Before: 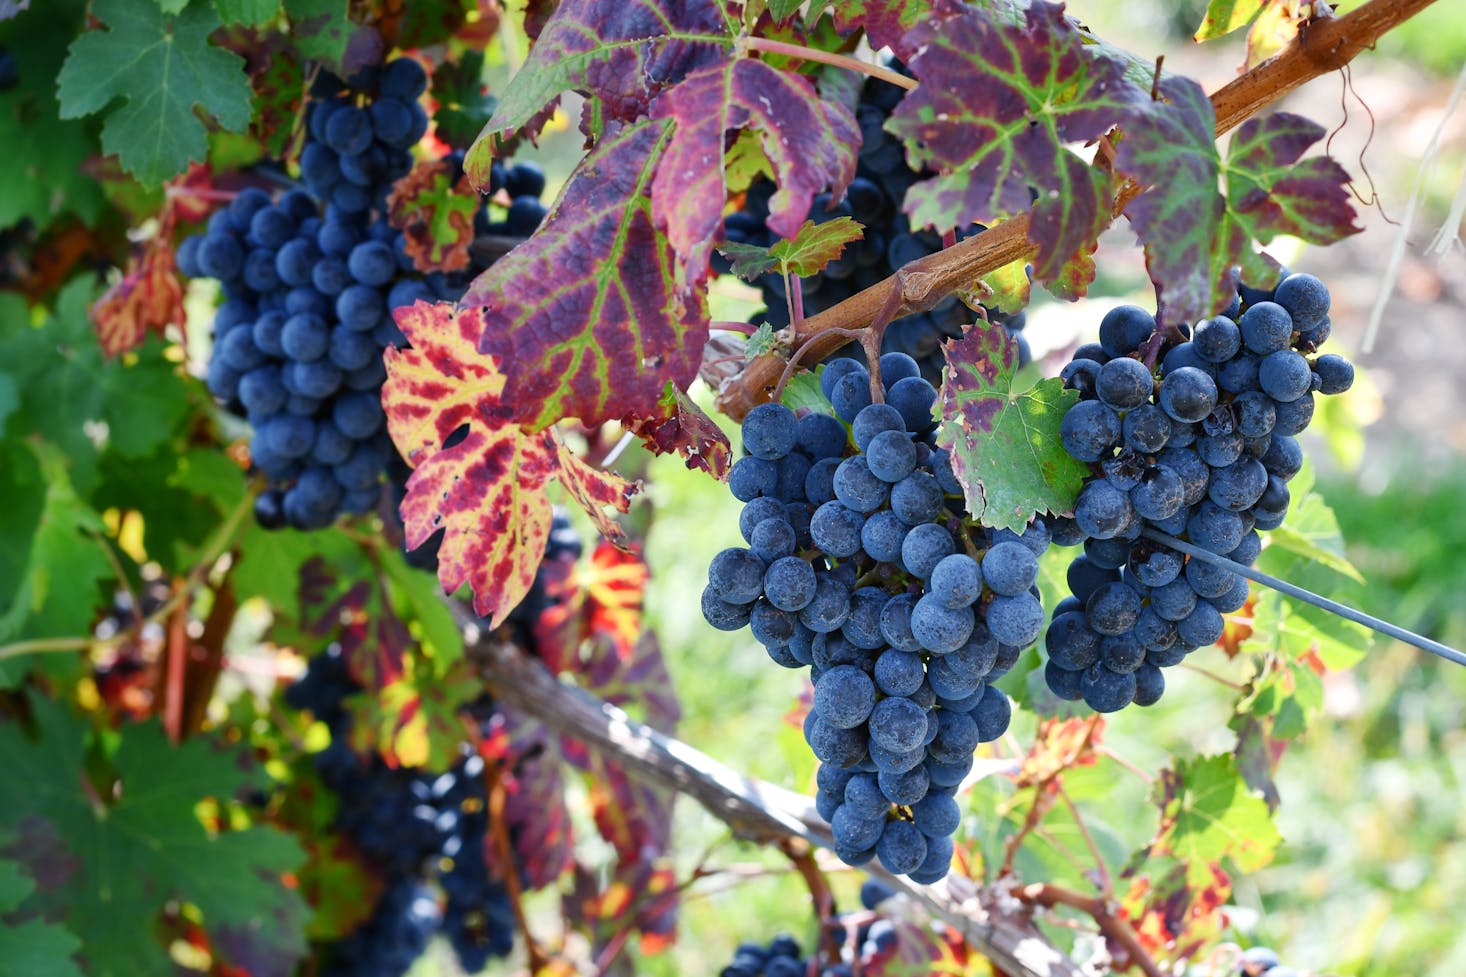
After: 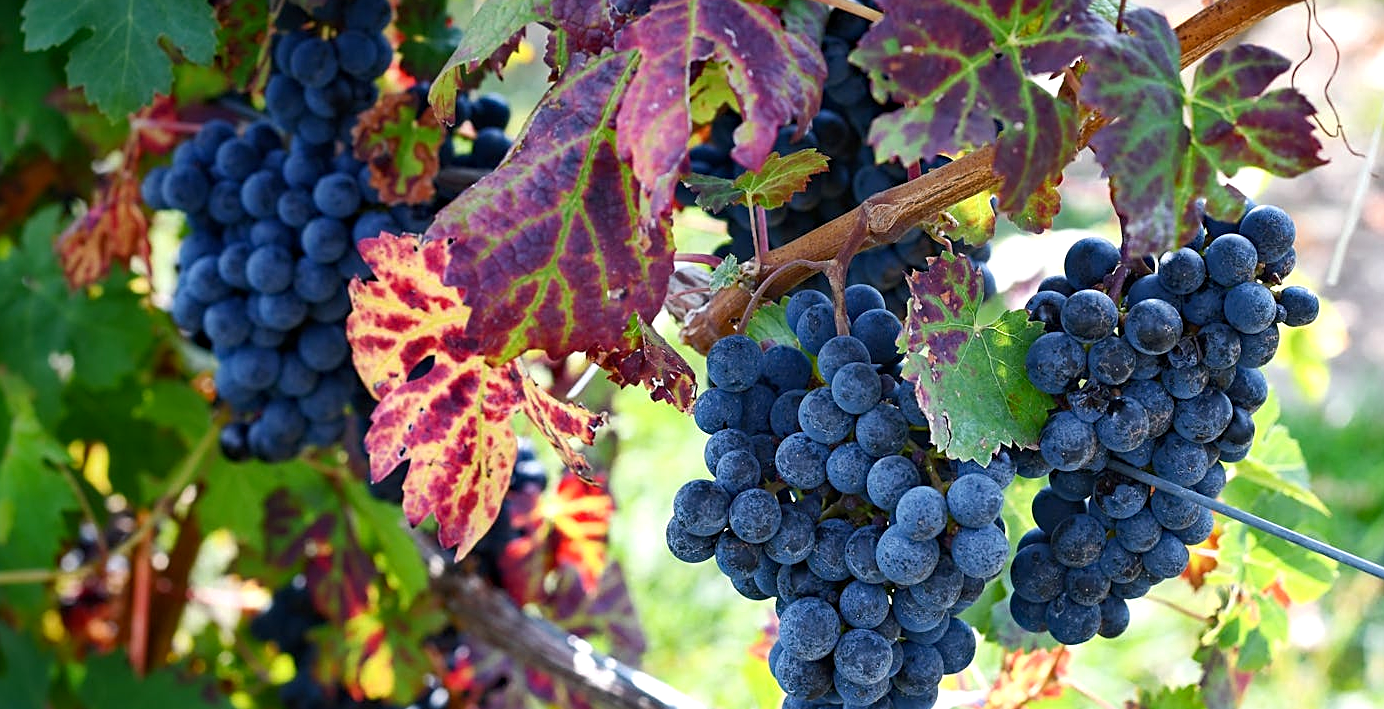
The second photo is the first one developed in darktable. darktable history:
sharpen: on, module defaults
crop: left 2.41%, top 7.026%, right 3.182%, bottom 20.315%
tone equalizer: -8 EV 0 EV, -7 EV 0.002 EV, -6 EV -0.002 EV, -5 EV -0.01 EV, -4 EV -0.087 EV, -3 EV -0.216 EV, -2 EV -0.24 EV, -1 EV 0.108 EV, +0 EV 0.277 EV
haze removal: compatibility mode true, adaptive false
